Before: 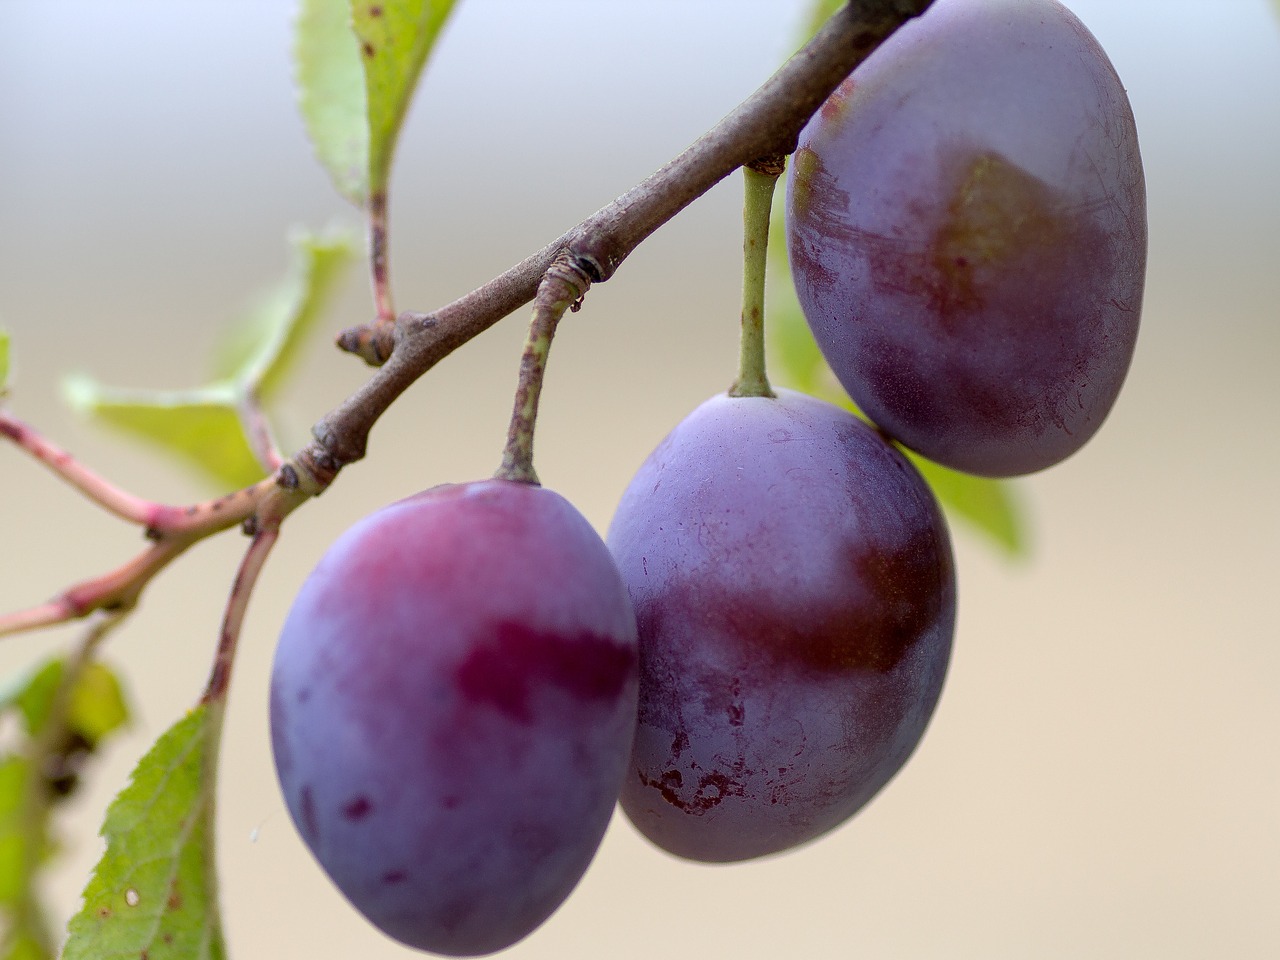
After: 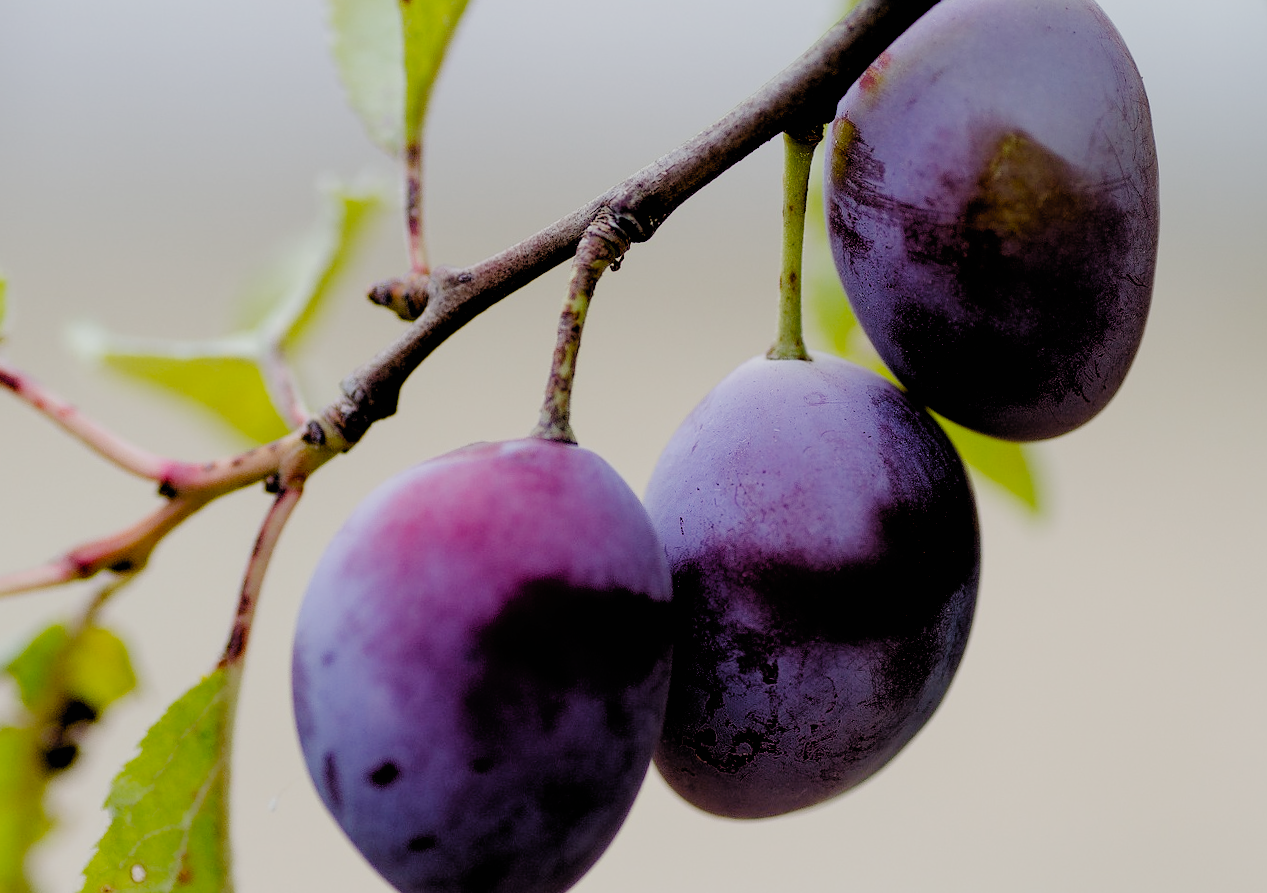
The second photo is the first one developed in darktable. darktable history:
filmic rgb: black relative exposure -2.85 EV, white relative exposure 4.56 EV, hardness 1.77, contrast 1.25, preserve chrominance no, color science v5 (2021)
rotate and perspective: rotation 0.679°, lens shift (horizontal) 0.136, crop left 0.009, crop right 0.991, crop top 0.078, crop bottom 0.95
